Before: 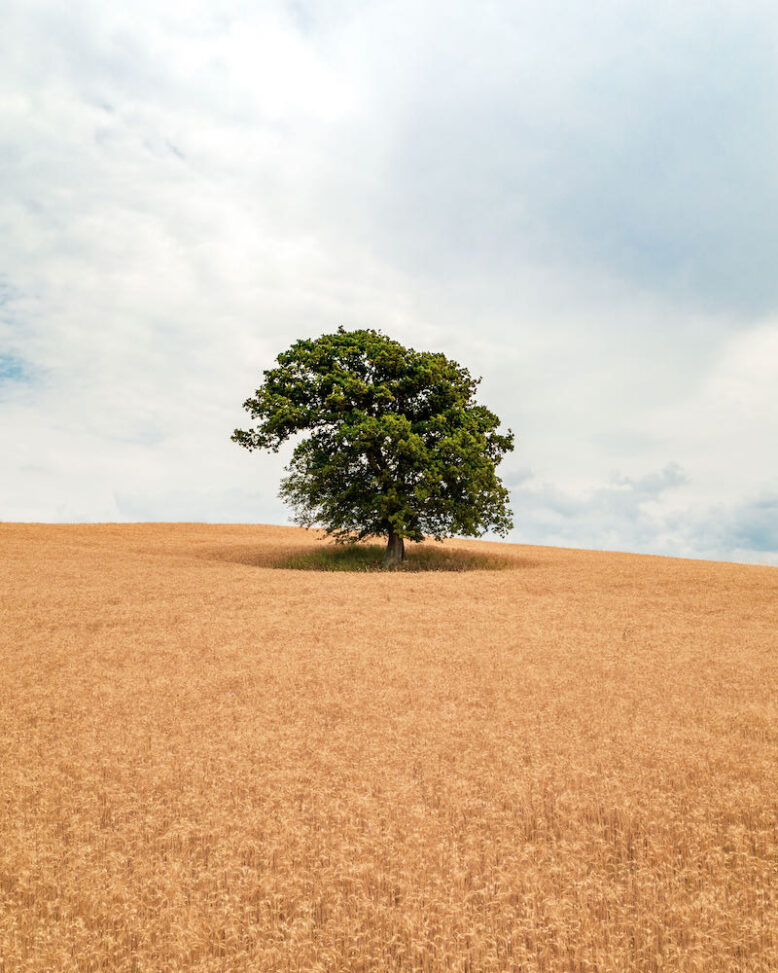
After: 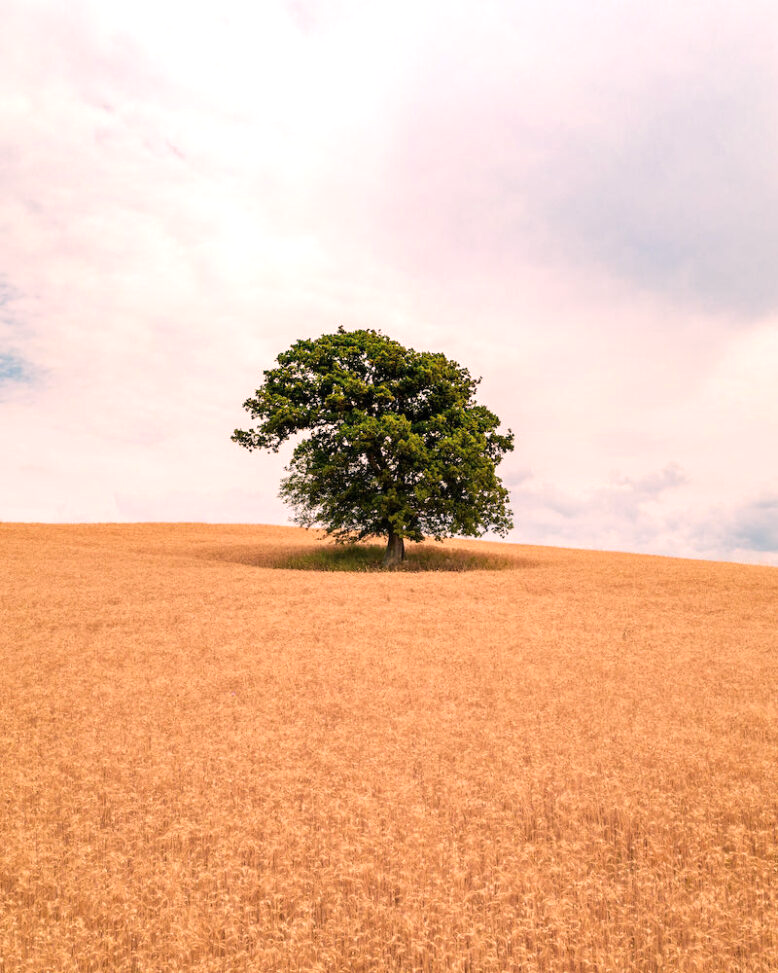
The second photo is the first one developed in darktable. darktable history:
white balance: emerald 1
levels: levels [0, 0.476, 0.951]
color correction: highlights a* 12.23, highlights b* 5.41
